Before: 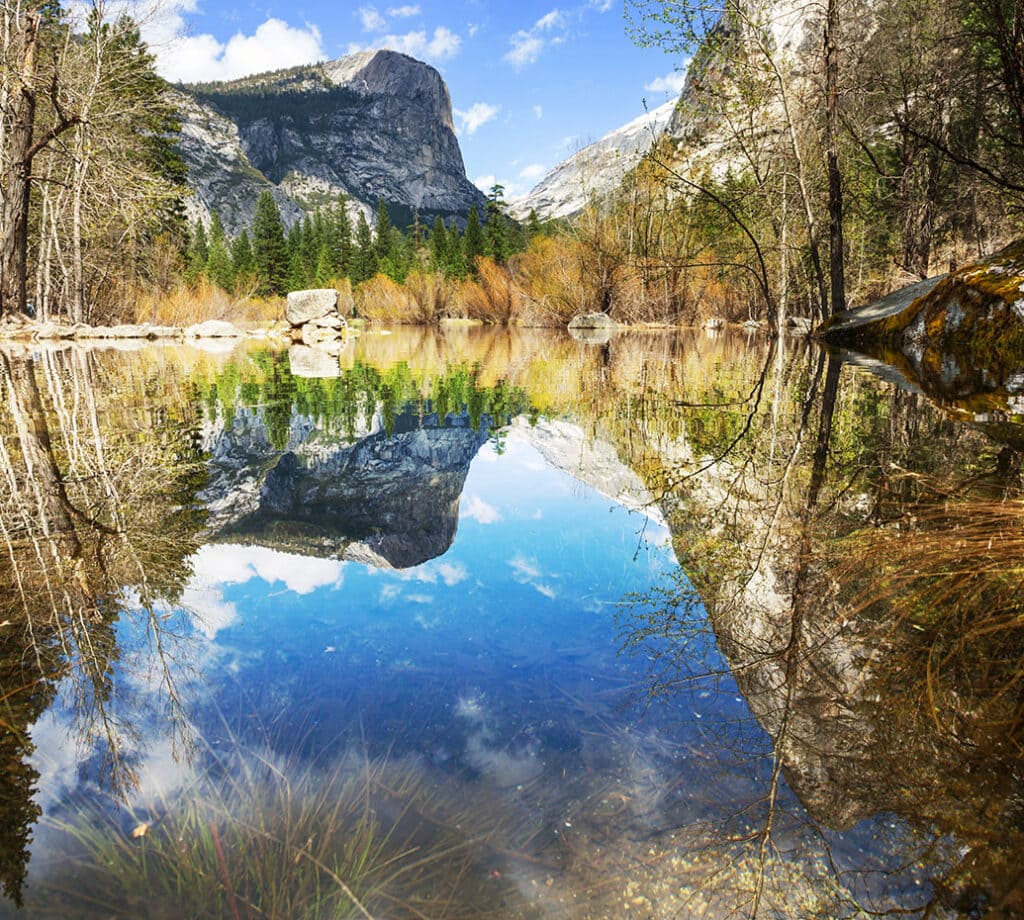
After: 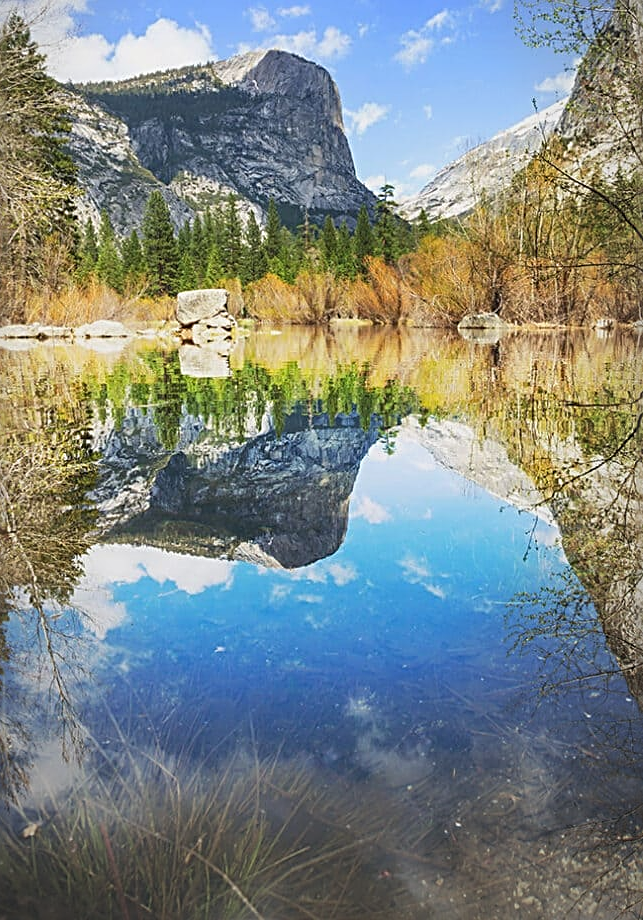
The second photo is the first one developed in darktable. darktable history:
crop: left 10.834%, right 26.316%
vignetting: fall-off radius 68.87%, center (-0.067, -0.313), automatic ratio true, unbound false
local contrast: highlights 68%, shadows 66%, detail 82%, midtone range 0.32
sharpen: radius 2.693, amount 0.664
